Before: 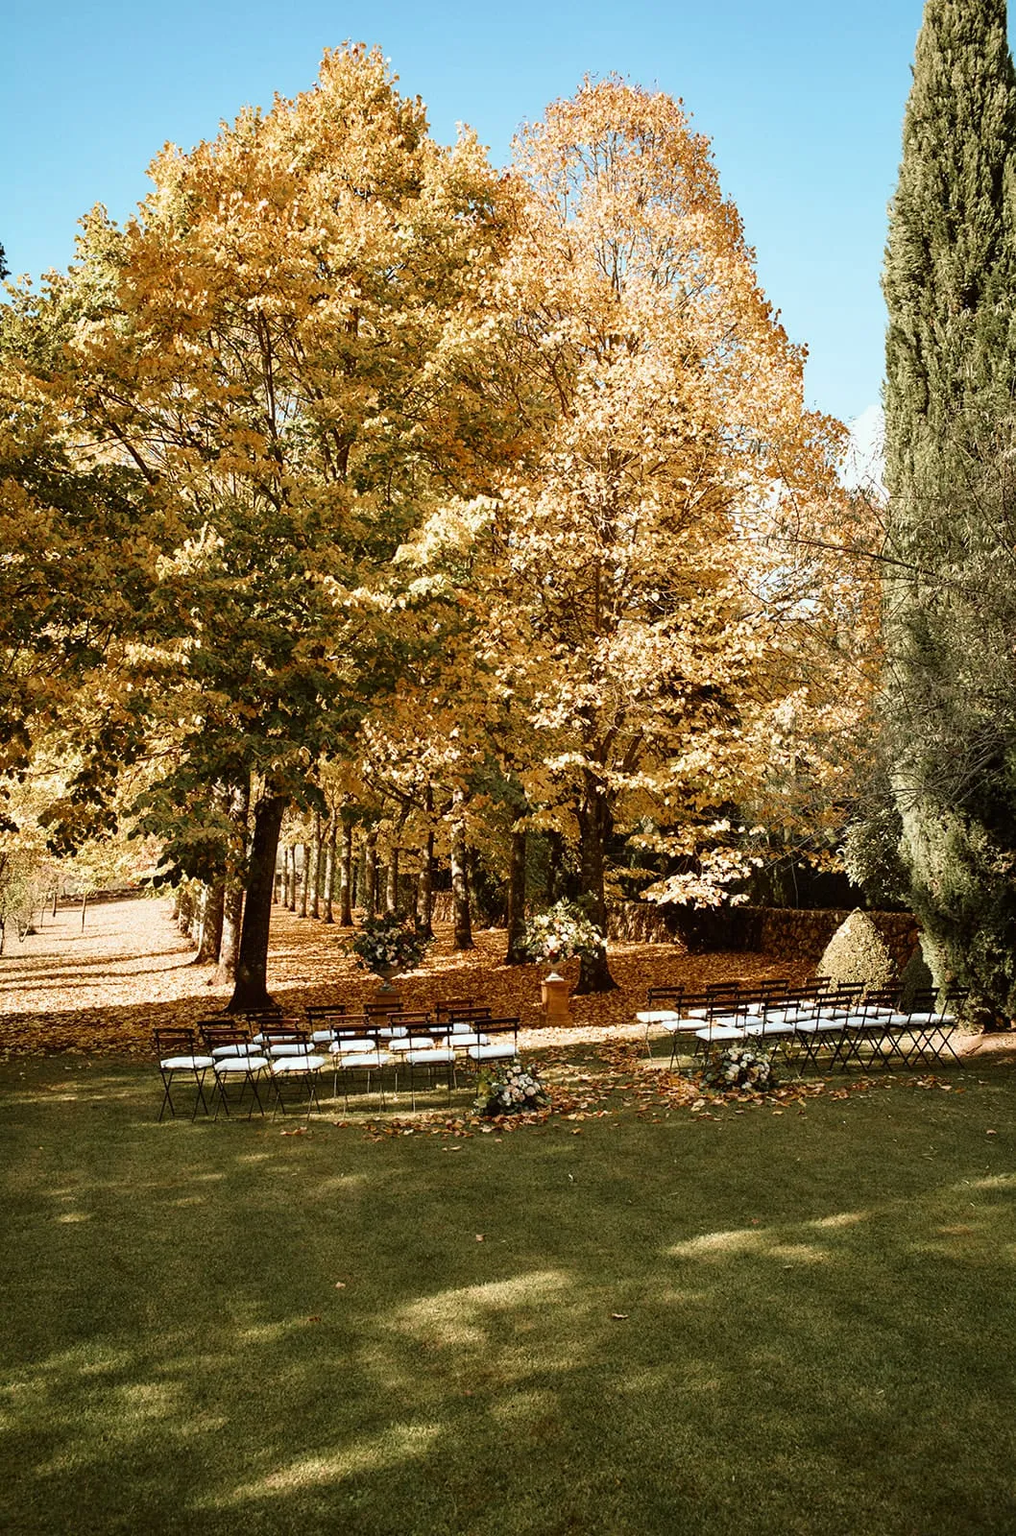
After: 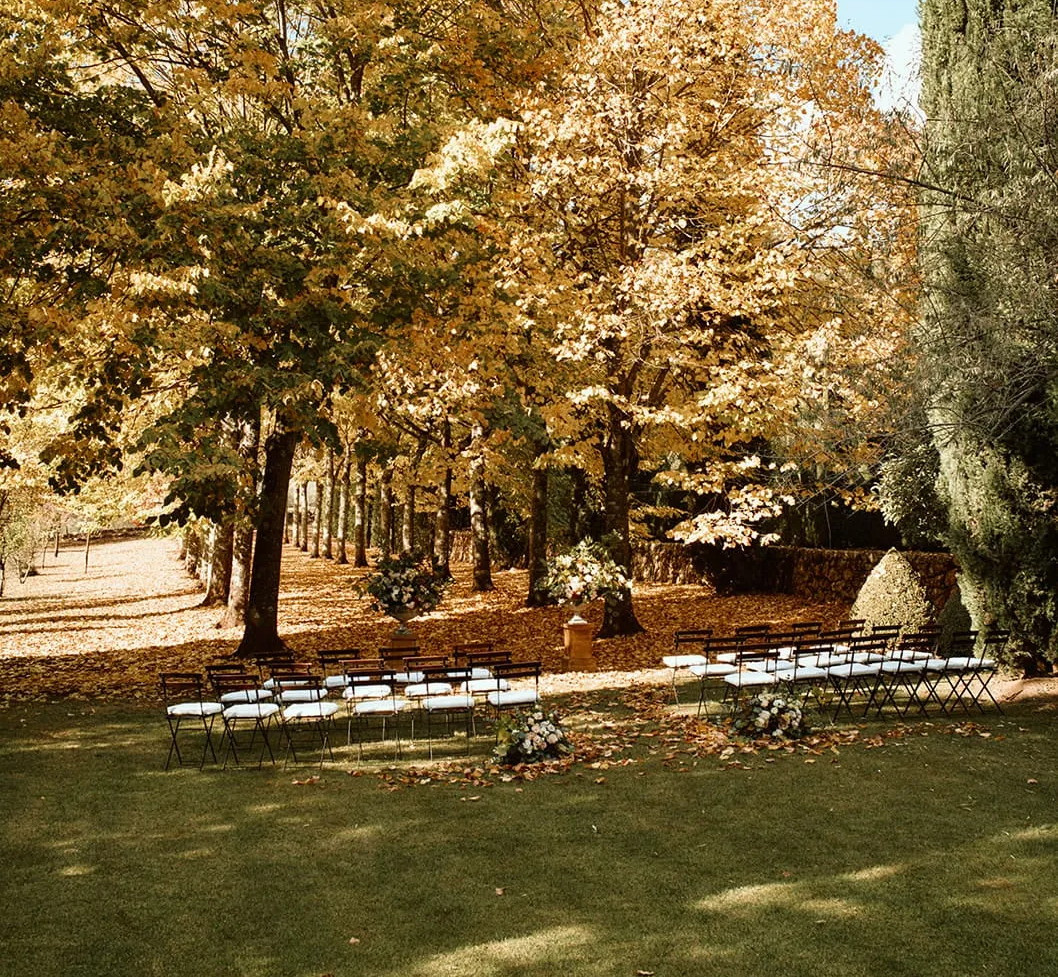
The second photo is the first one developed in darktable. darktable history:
crop and rotate: top 24.896%, bottom 14.041%
